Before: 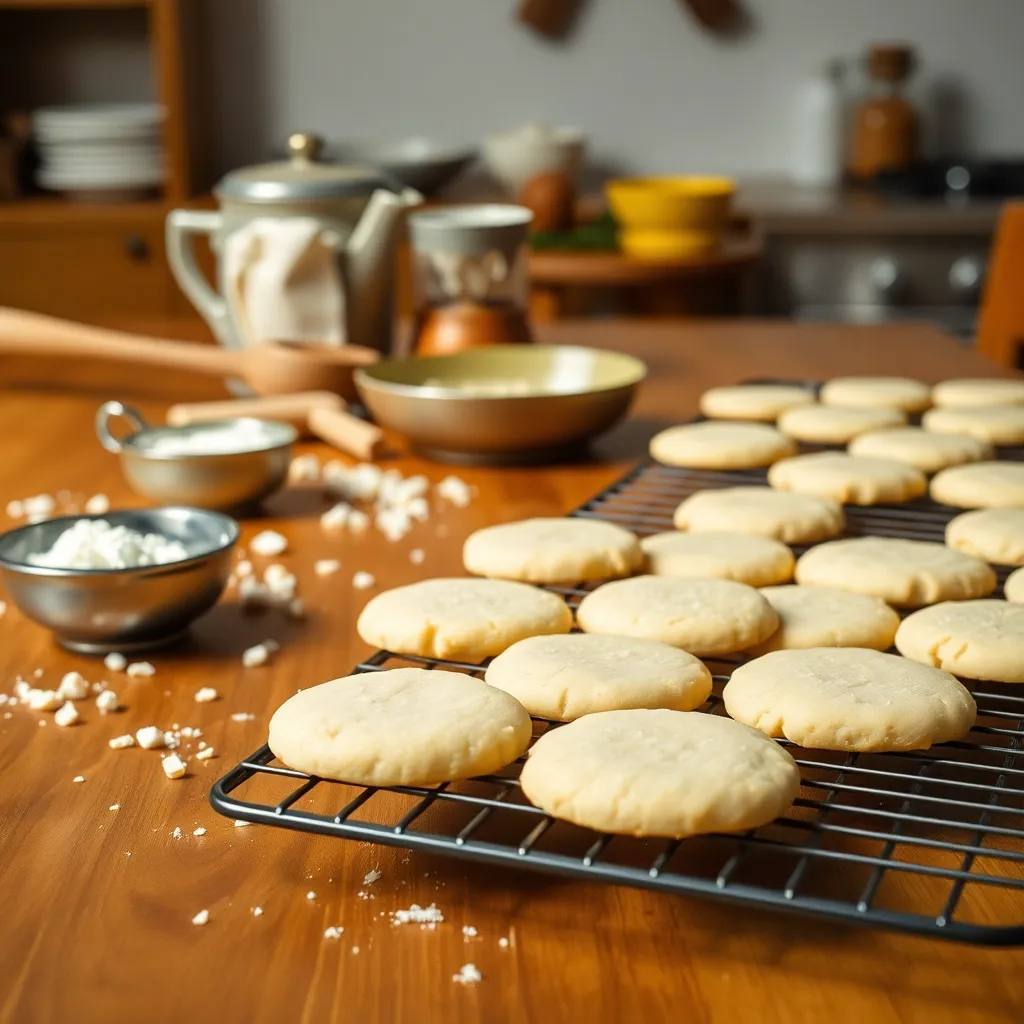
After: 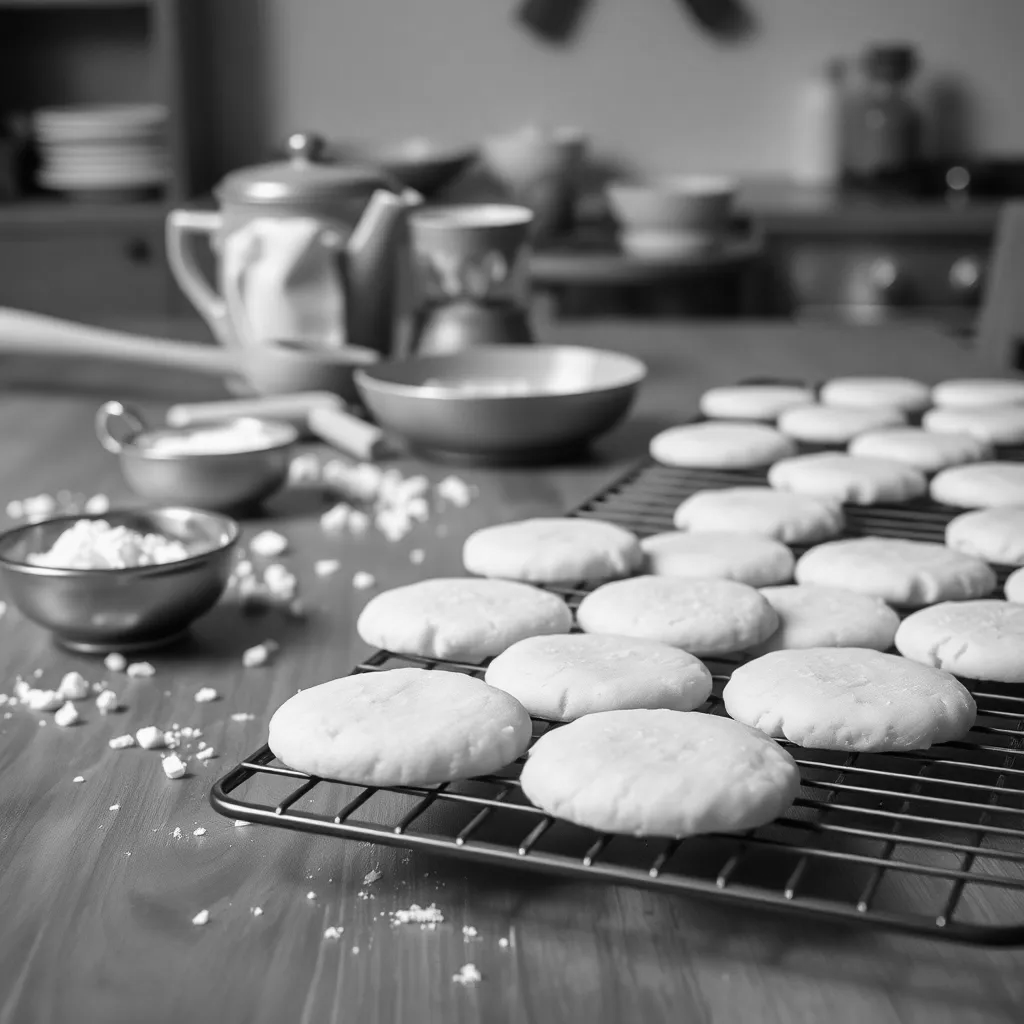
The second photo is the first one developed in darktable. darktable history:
monochrome: a 32, b 64, size 2.3
